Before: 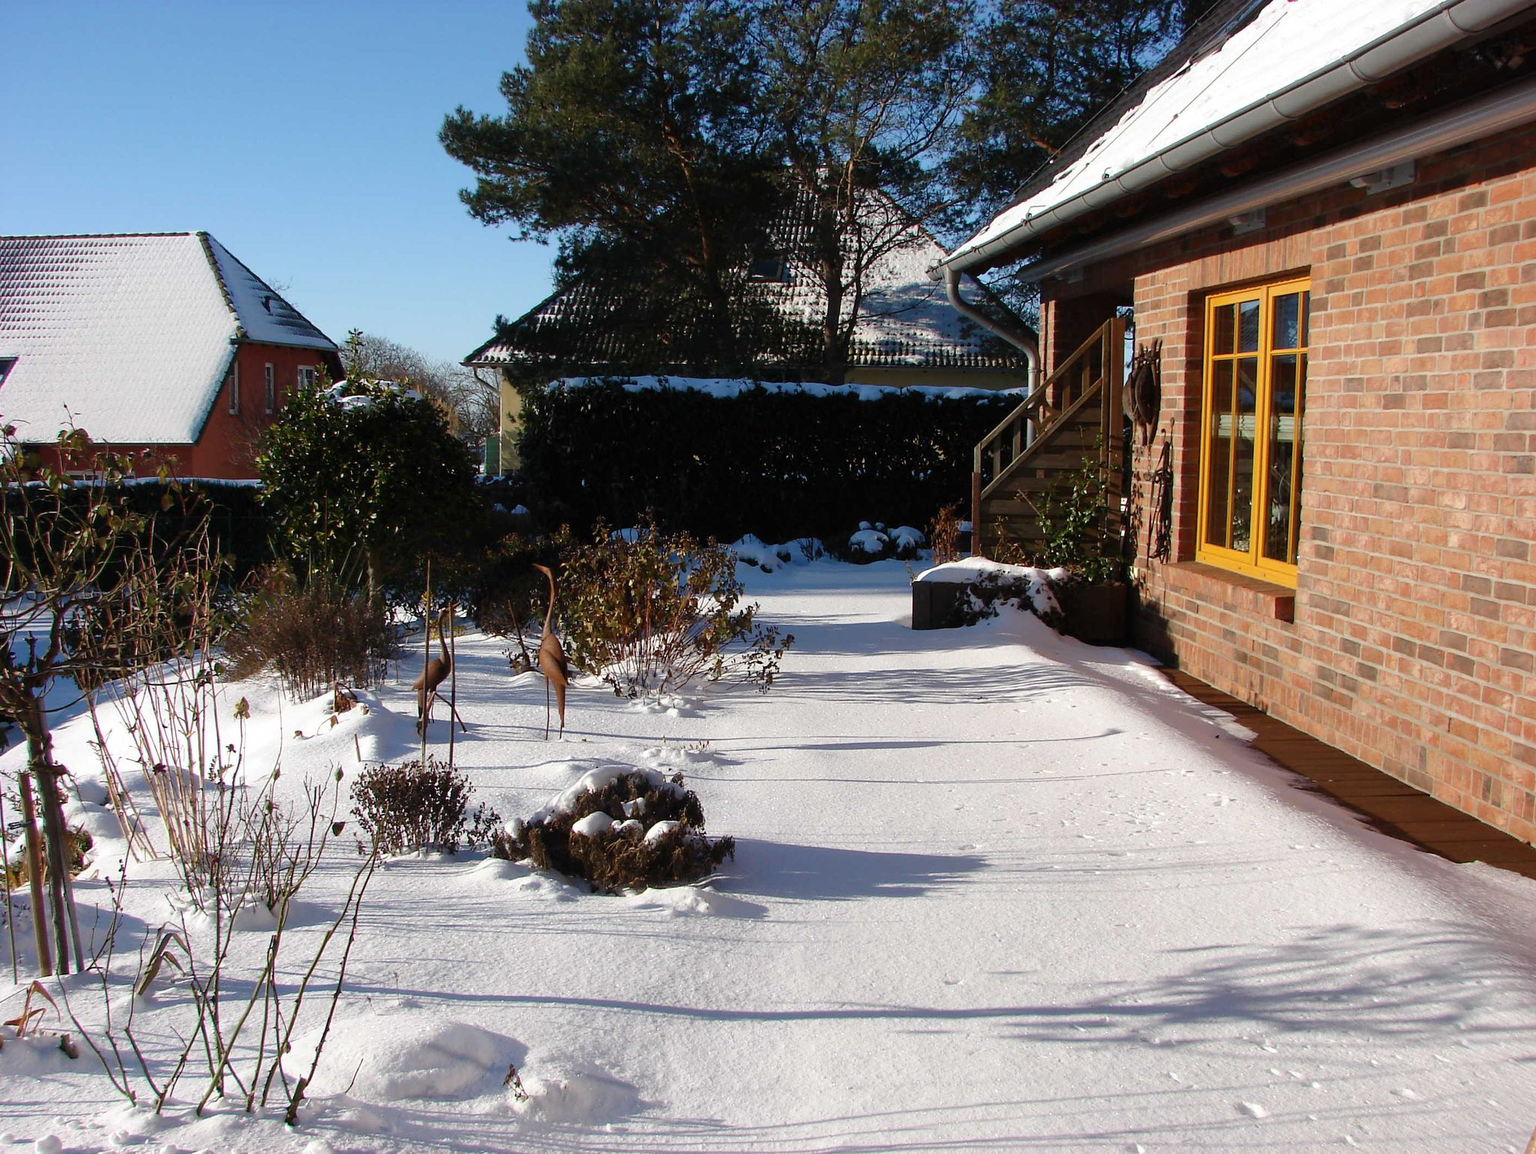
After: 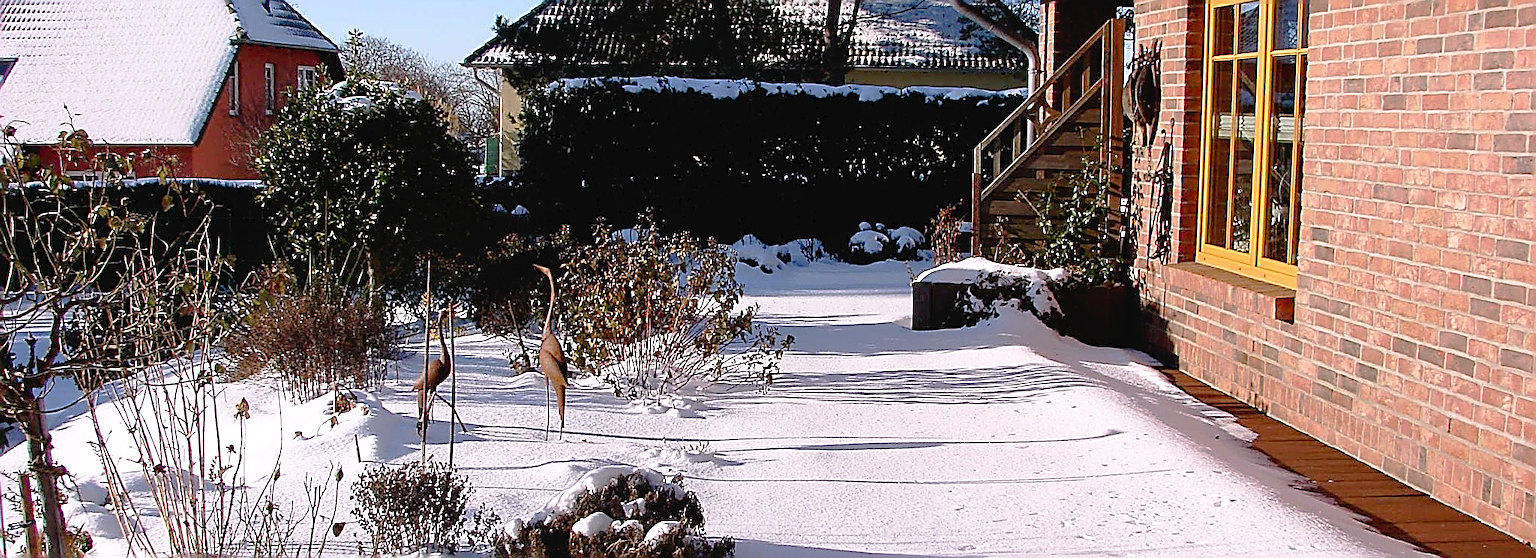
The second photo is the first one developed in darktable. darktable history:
crop and rotate: top 26.056%, bottom 25.543%
sharpen: amount 2
tone curve: curves: ch0 [(0, 0) (0.003, 0.03) (0.011, 0.03) (0.025, 0.033) (0.044, 0.038) (0.069, 0.057) (0.1, 0.109) (0.136, 0.174) (0.177, 0.243) (0.224, 0.313) (0.277, 0.391) (0.335, 0.464) (0.399, 0.515) (0.468, 0.563) (0.543, 0.616) (0.623, 0.679) (0.709, 0.766) (0.801, 0.865) (0.898, 0.948) (1, 1)], preserve colors none
white balance: red 1.05, blue 1.072
